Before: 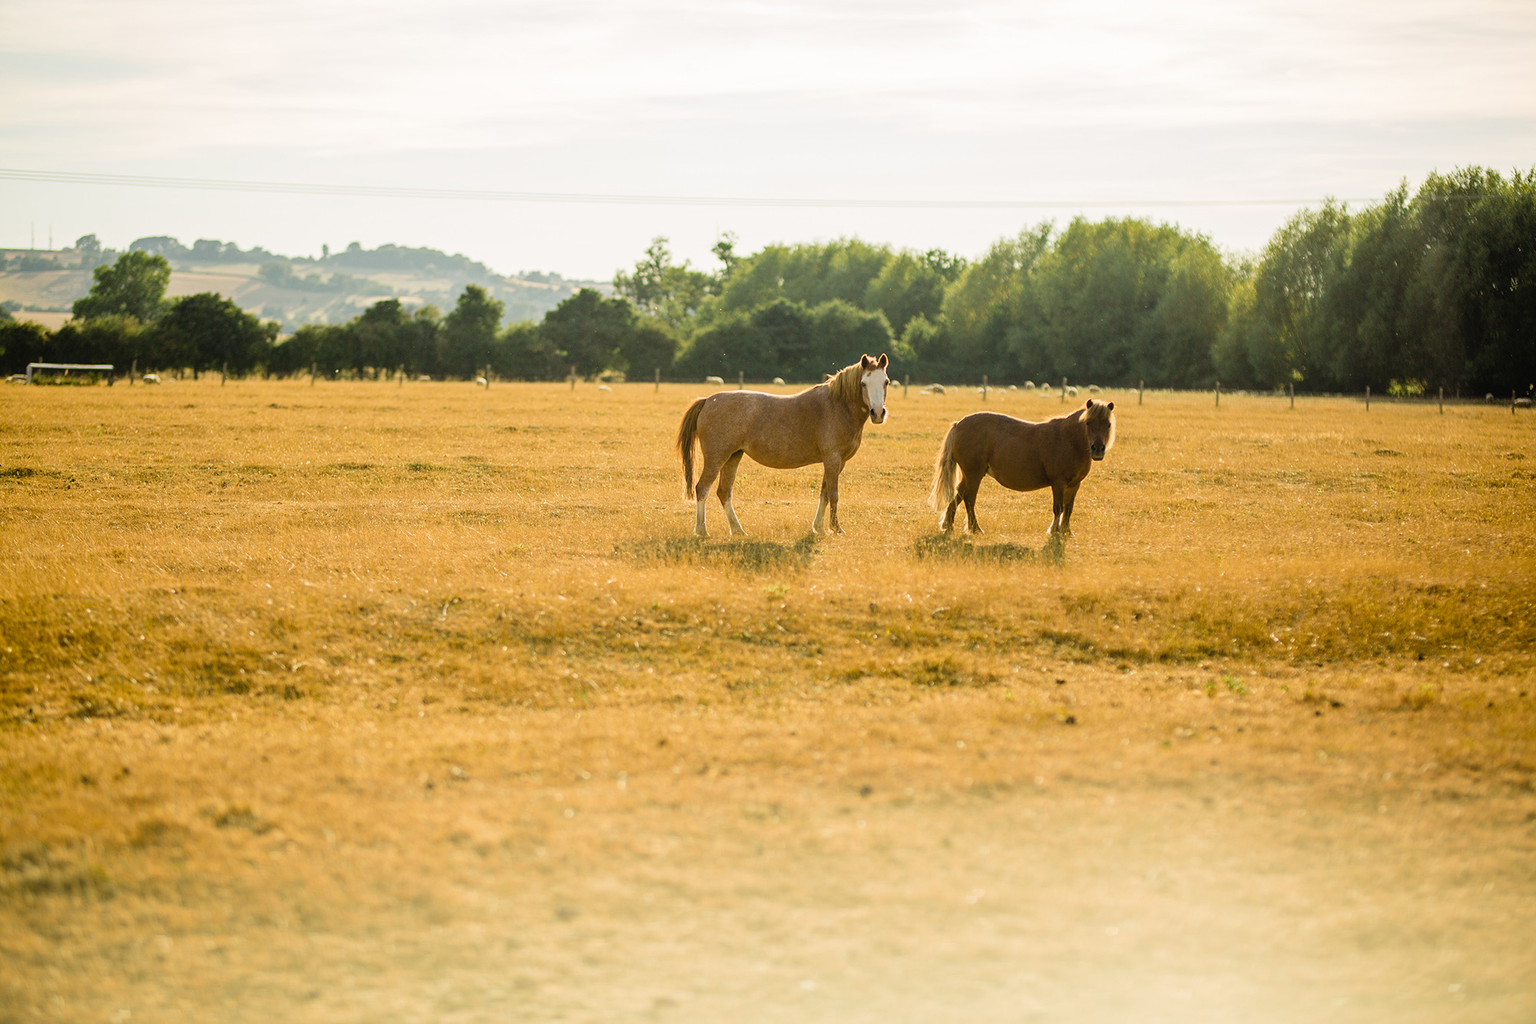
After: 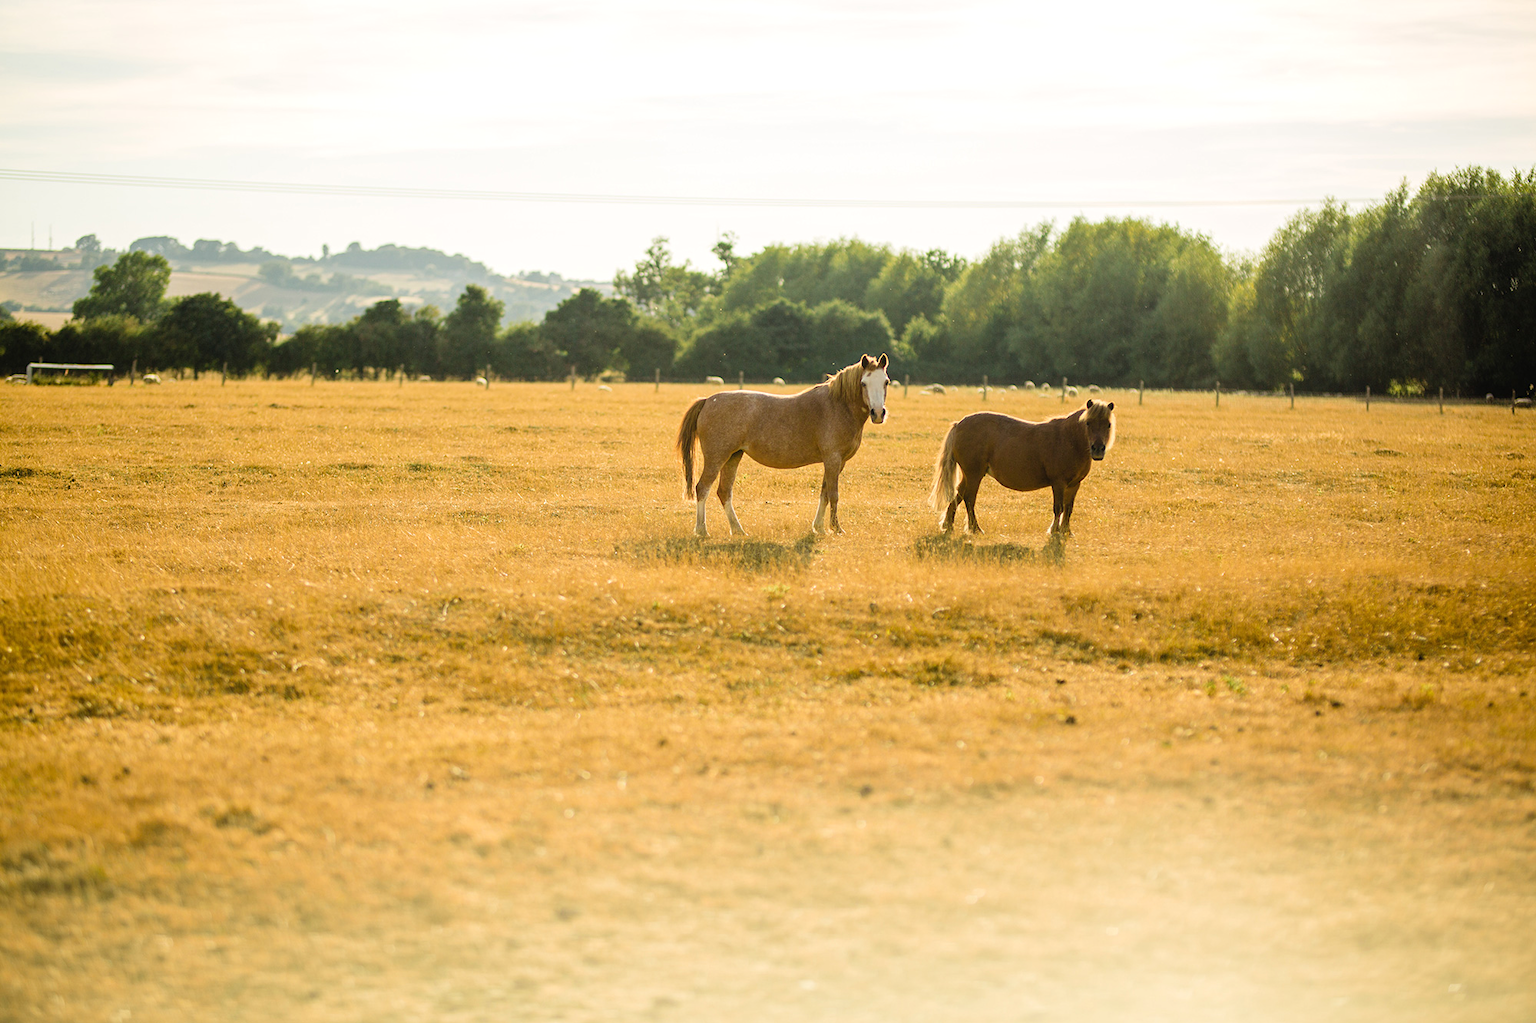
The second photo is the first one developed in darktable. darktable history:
exposure: exposure 0.124 EV, compensate exposure bias true, compensate highlight preservation false
